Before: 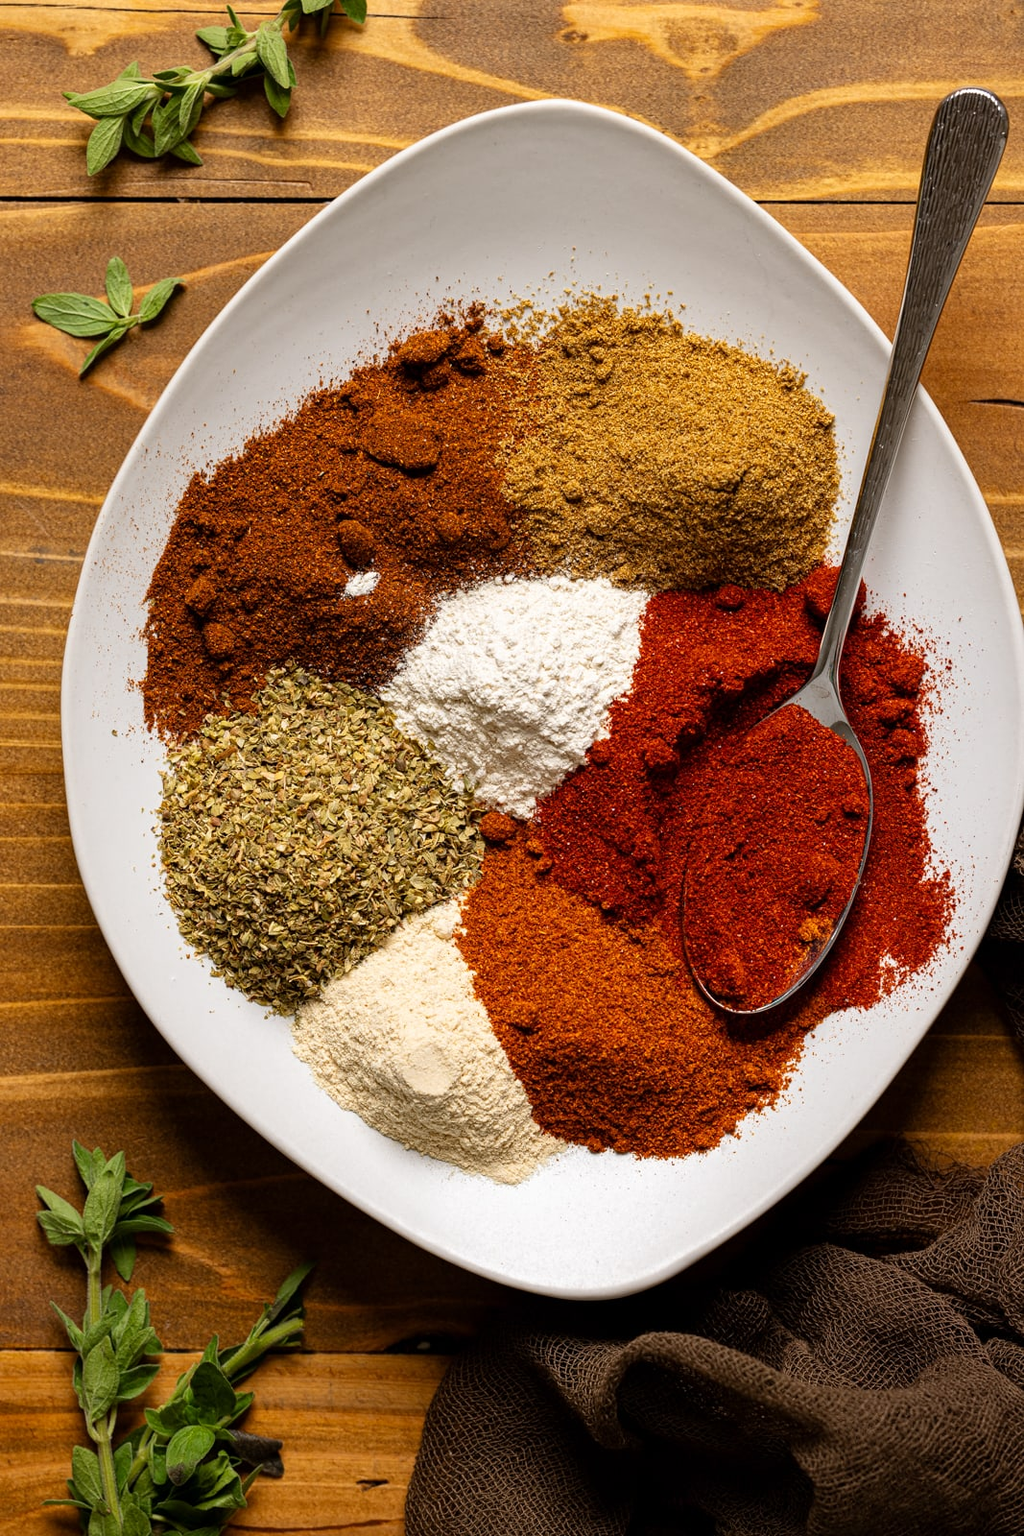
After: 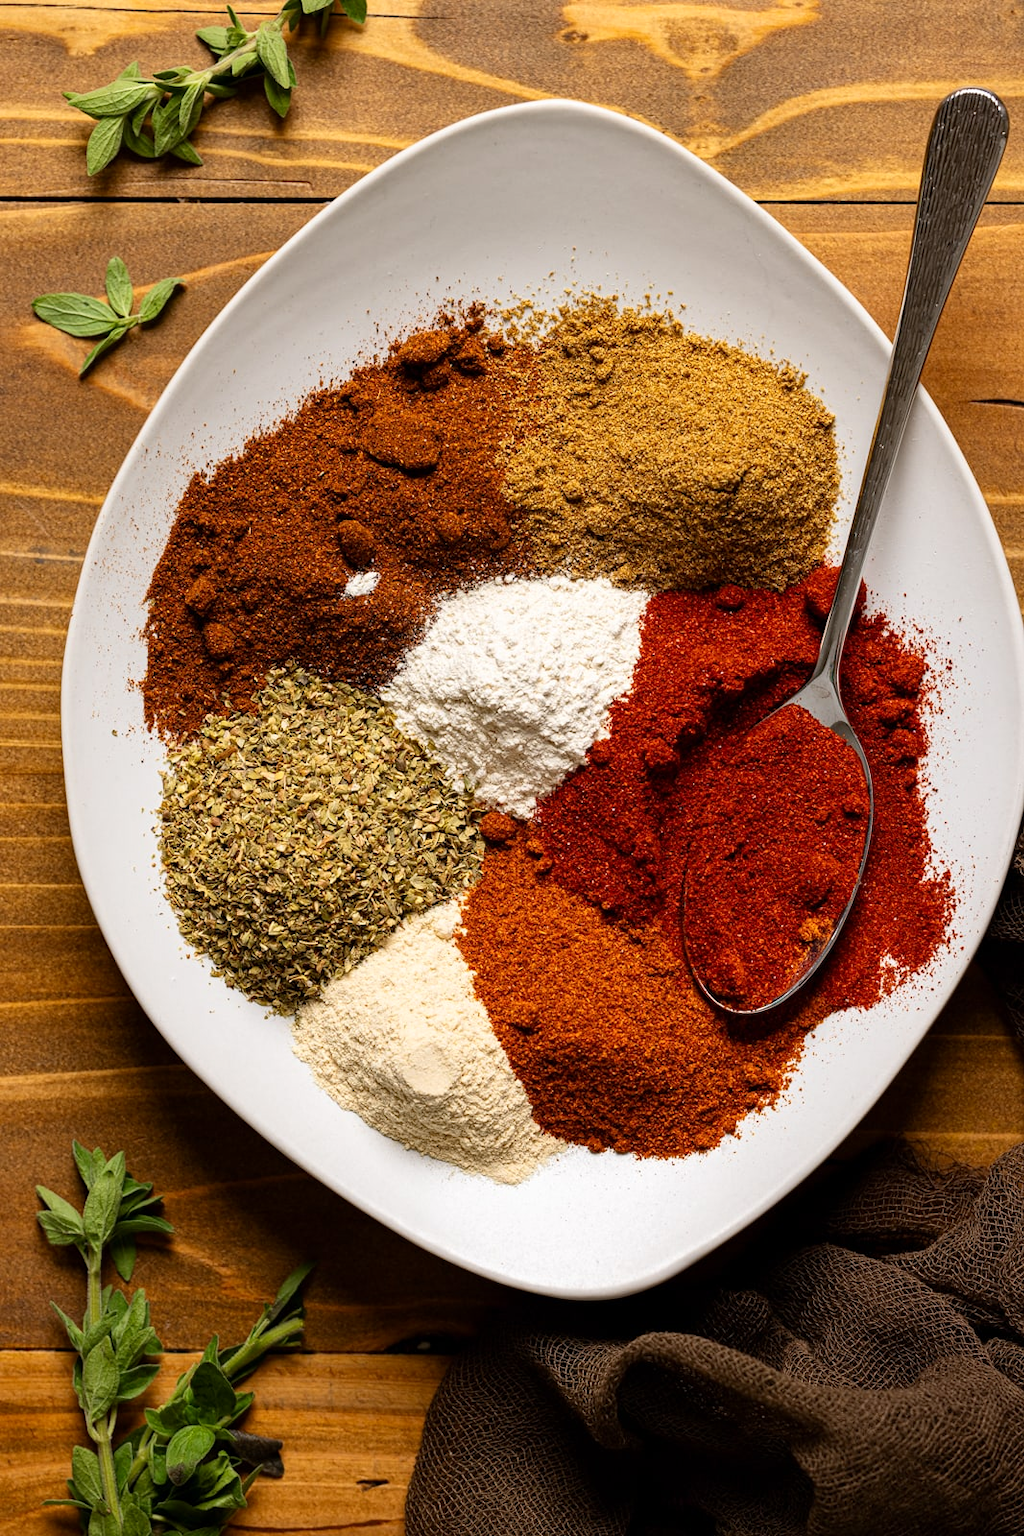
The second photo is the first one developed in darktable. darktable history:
contrast brightness saturation: contrast 0.103, brightness 0.017, saturation 0.021
